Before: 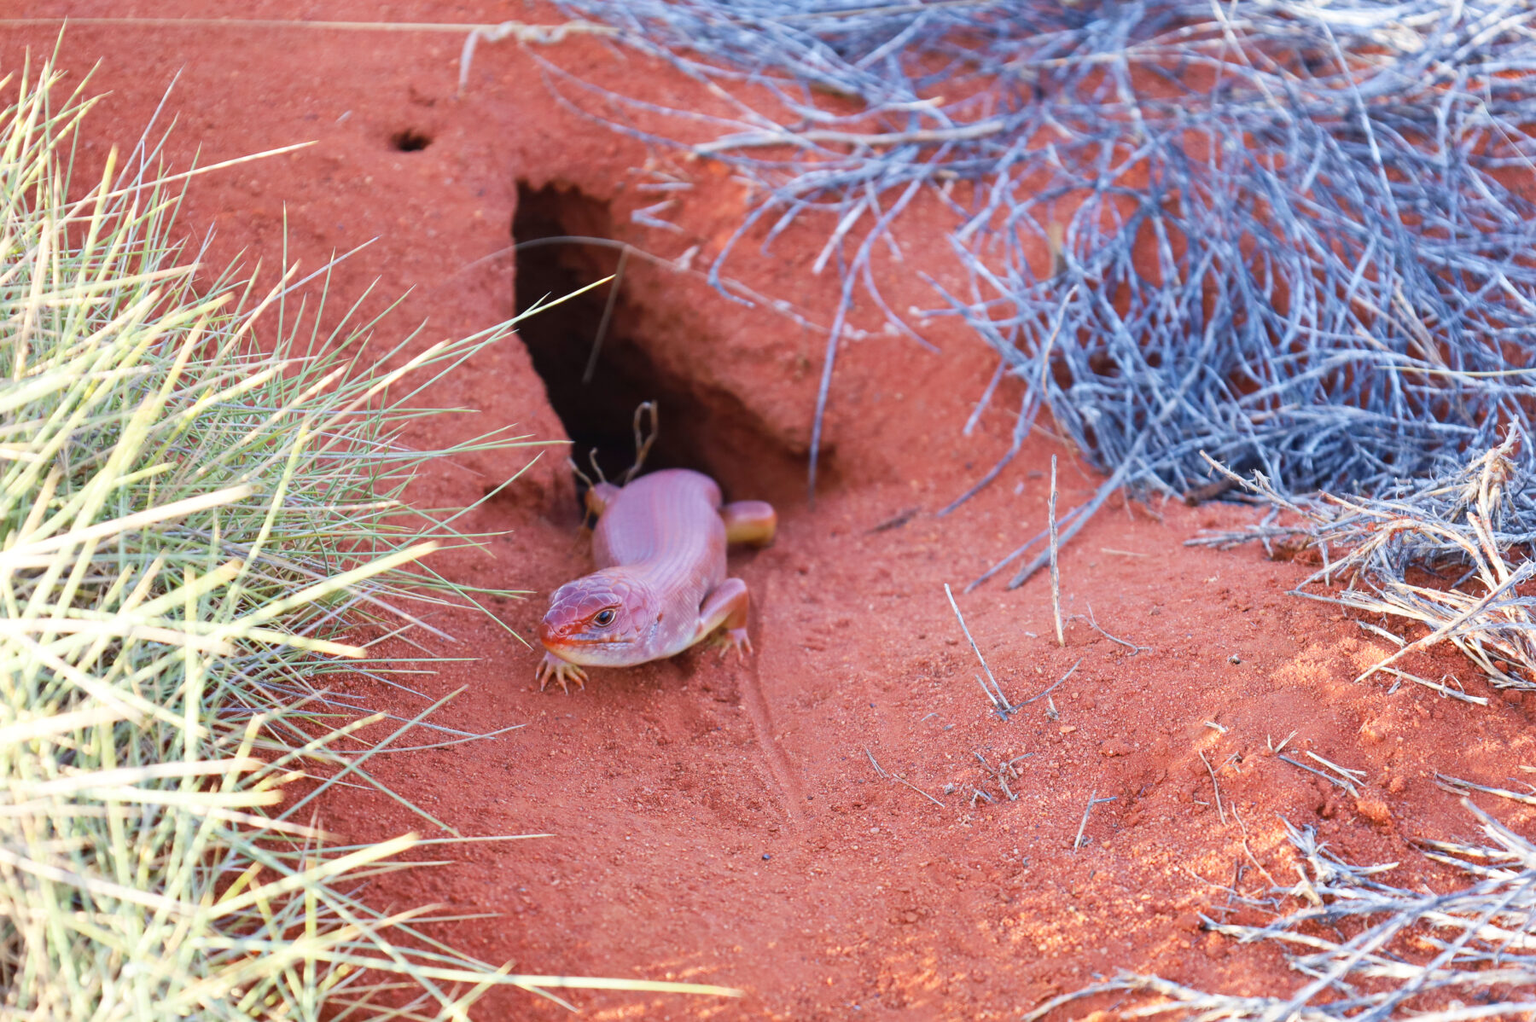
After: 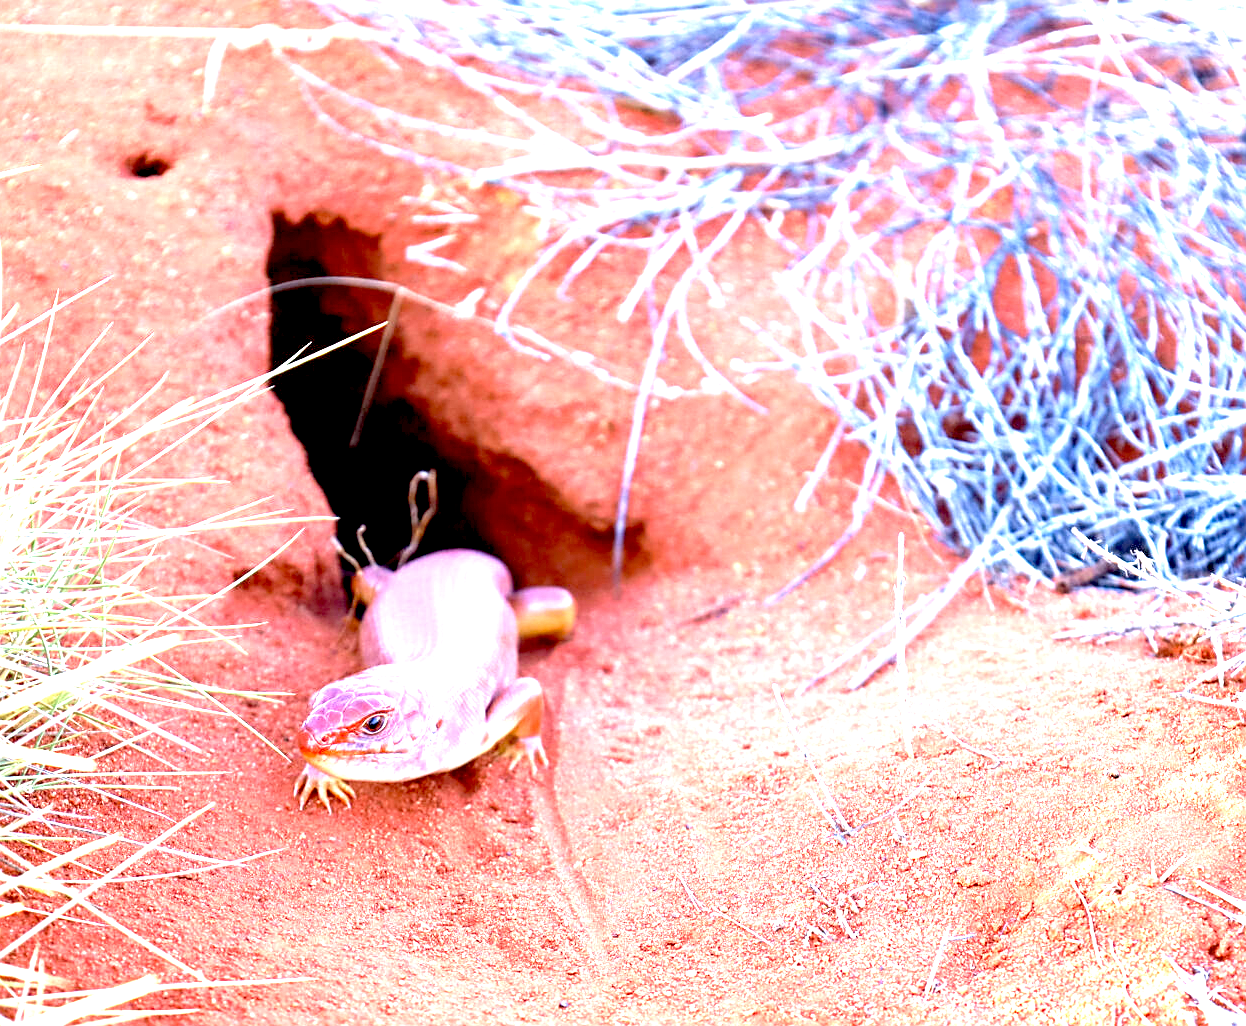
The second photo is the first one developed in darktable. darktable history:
exposure: black level correction 0.015, exposure 1.777 EV, compensate exposure bias true, compensate highlight preservation false
sharpen: on, module defaults
velvia: strength 9.2%
crop: left 18.582%, right 12.102%, bottom 14.333%
